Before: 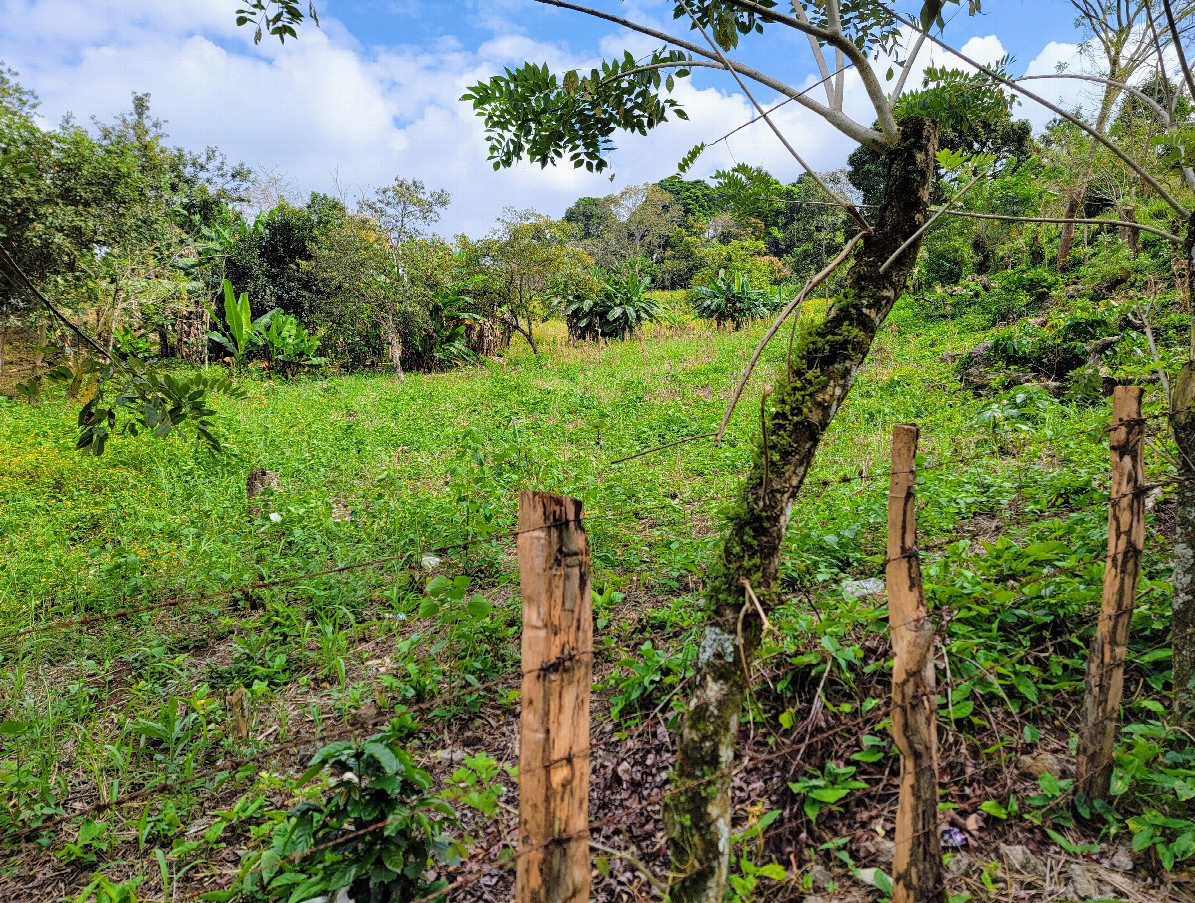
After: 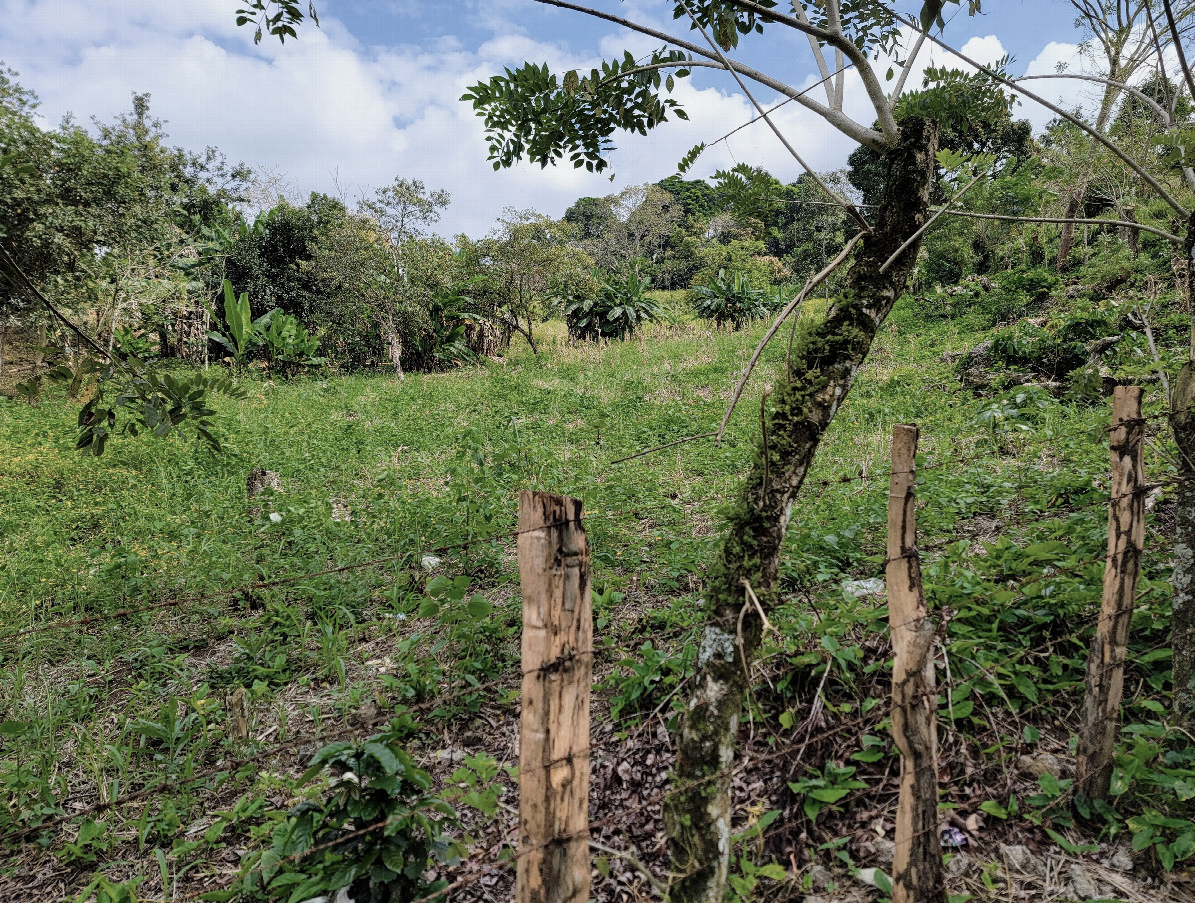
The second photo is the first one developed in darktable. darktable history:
exposure: exposure -0.151 EV, compensate highlight preservation false
contrast brightness saturation: contrast 0.1, saturation -0.36
color zones: curves: ch0 [(0, 0.558) (0.143, 0.548) (0.286, 0.447) (0.429, 0.259) (0.571, 0.5) (0.714, 0.5) (0.857, 0.593) (1, 0.558)]; ch1 [(0, 0.543) (0.01, 0.544) (0.12, 0.492) (0.248, 0.458) (0.5, 0.534) (0.748, 0.5) (0.99, 0.469) (1, 0.543)]; ch2 [(0, 0.507) (0.143, 0.522) (0.286, 0.505) (0.429, 0.5) (0.571, 0.5) (0.714, 0.5) (0.857, 0.5) (1, 0.507)]
